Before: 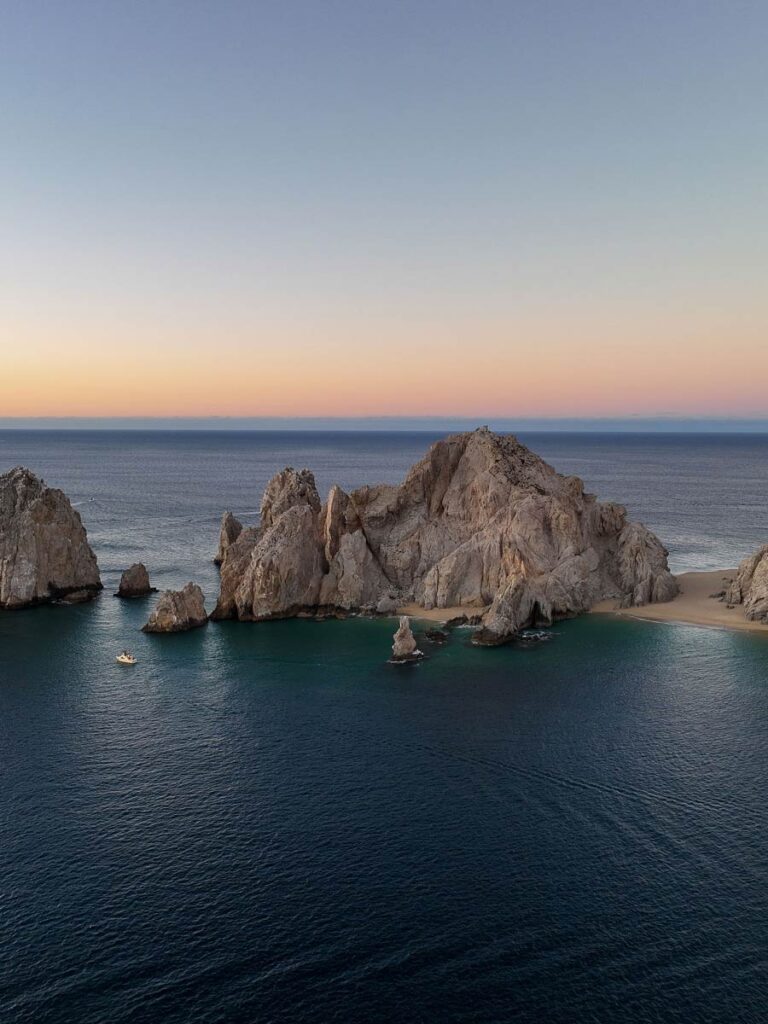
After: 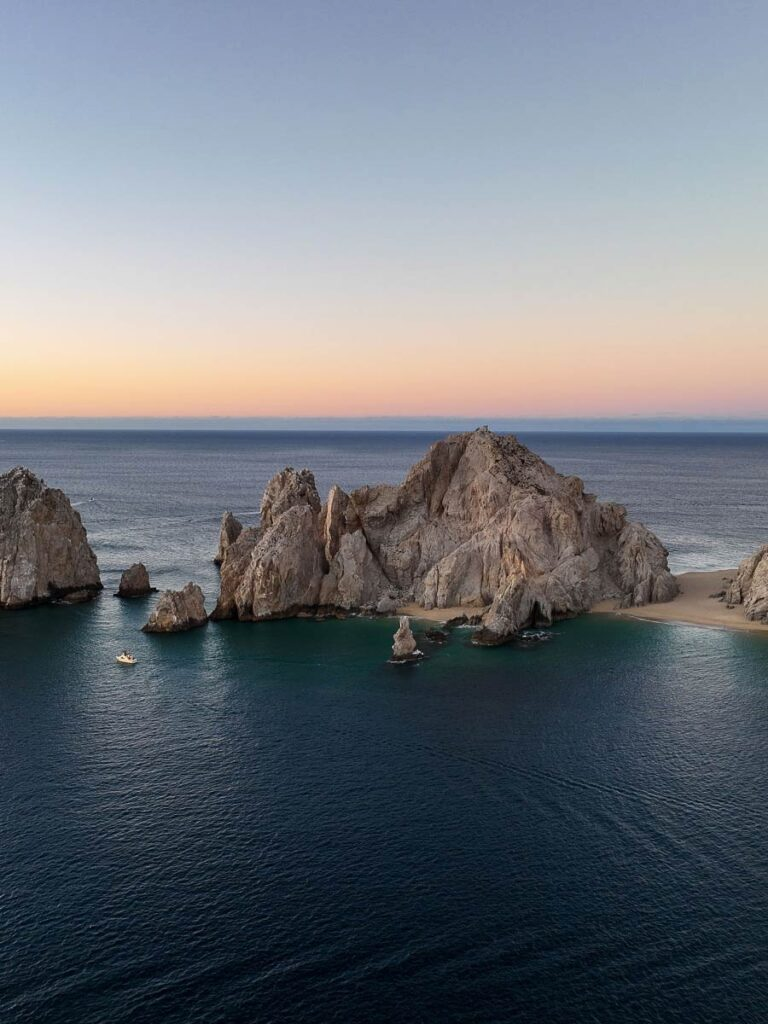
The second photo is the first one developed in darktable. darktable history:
contrast brightness saturation: contrast 0.15, brightness 0.05
